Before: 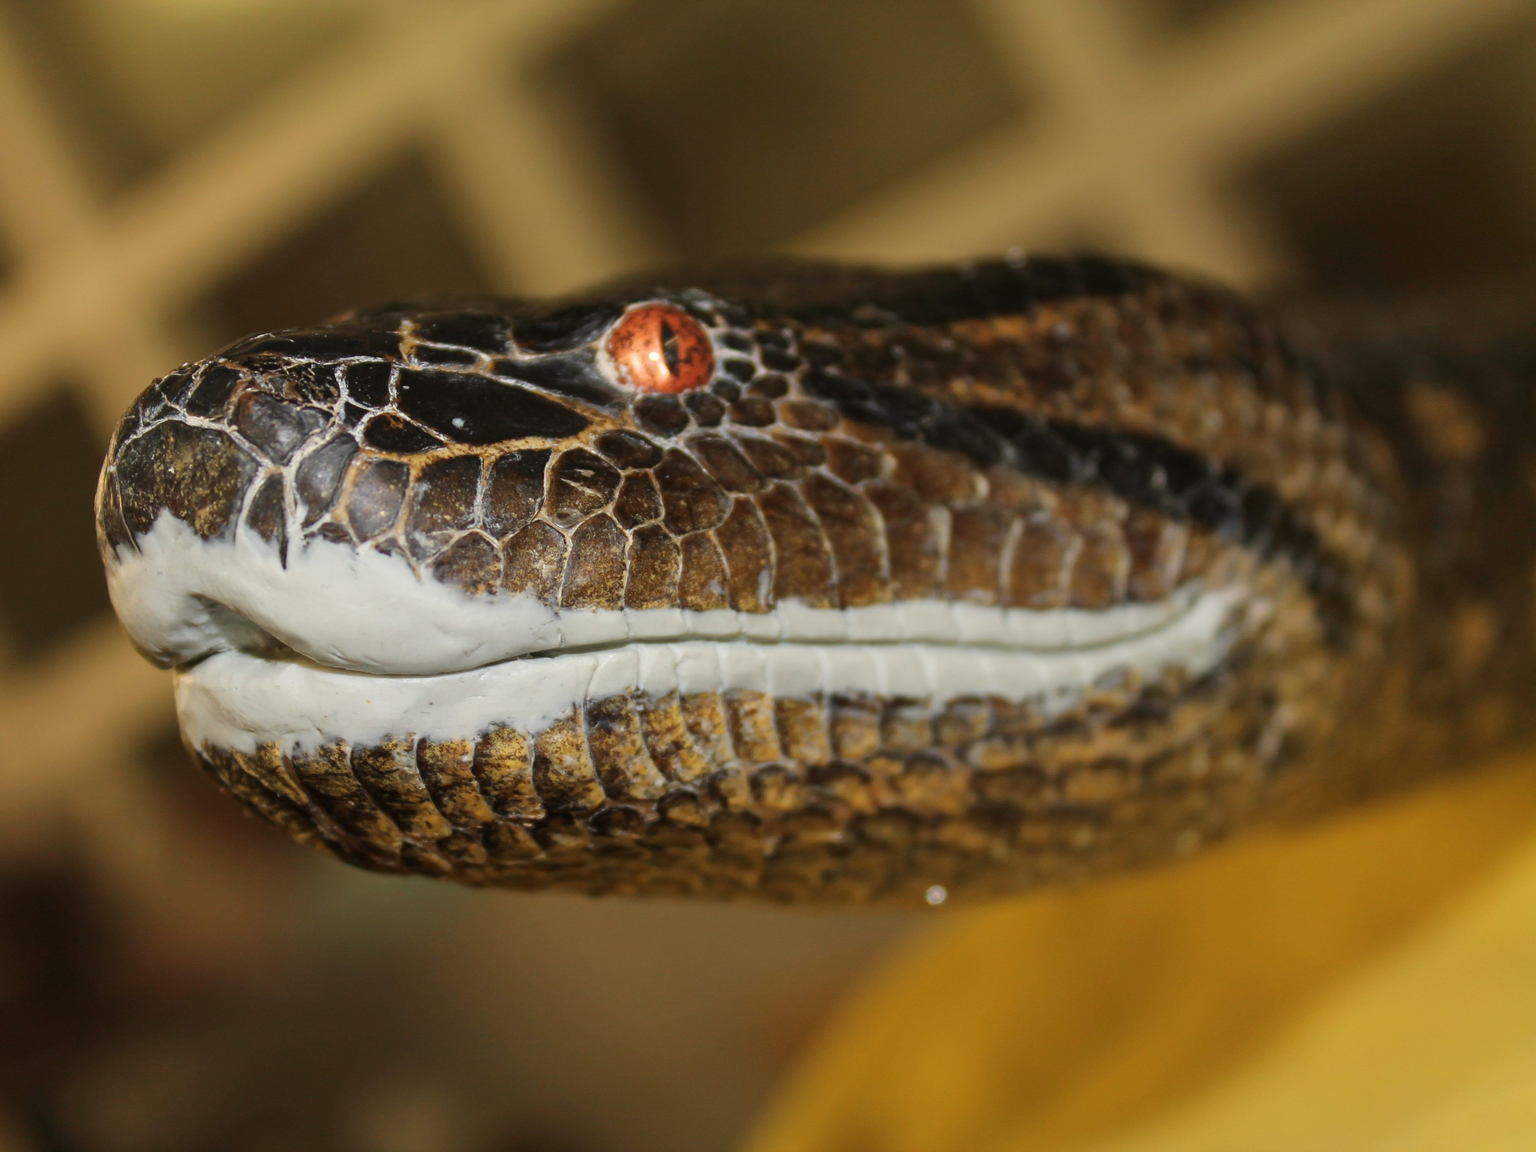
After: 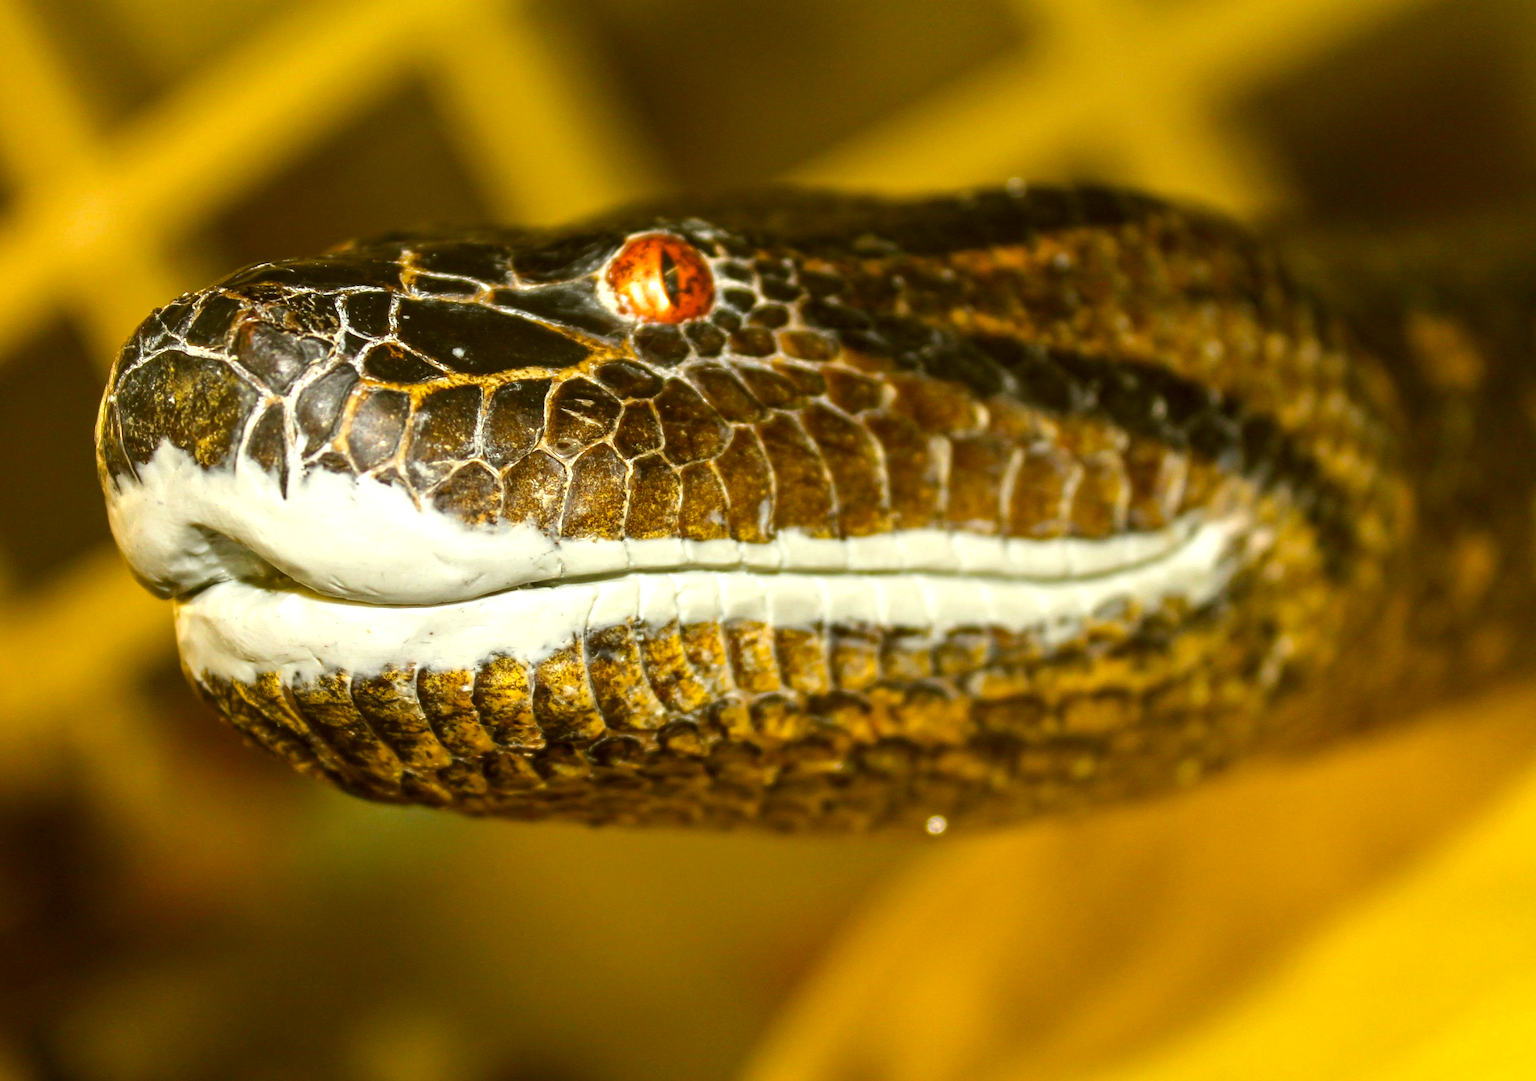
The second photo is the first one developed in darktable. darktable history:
local contrast: on, module defaults
crop and rotate: top 6.132%
color correction: highlights a* -1.71, highlights b* 10.3, shadows a* 0.67, shadows b* 18.94
color balance rgb: linear chroma grading › mid-tones 7.895%, perceptual saturation grading › global saturation 29.534%, perceptual brilliance grading › global brilliance 24.491%
